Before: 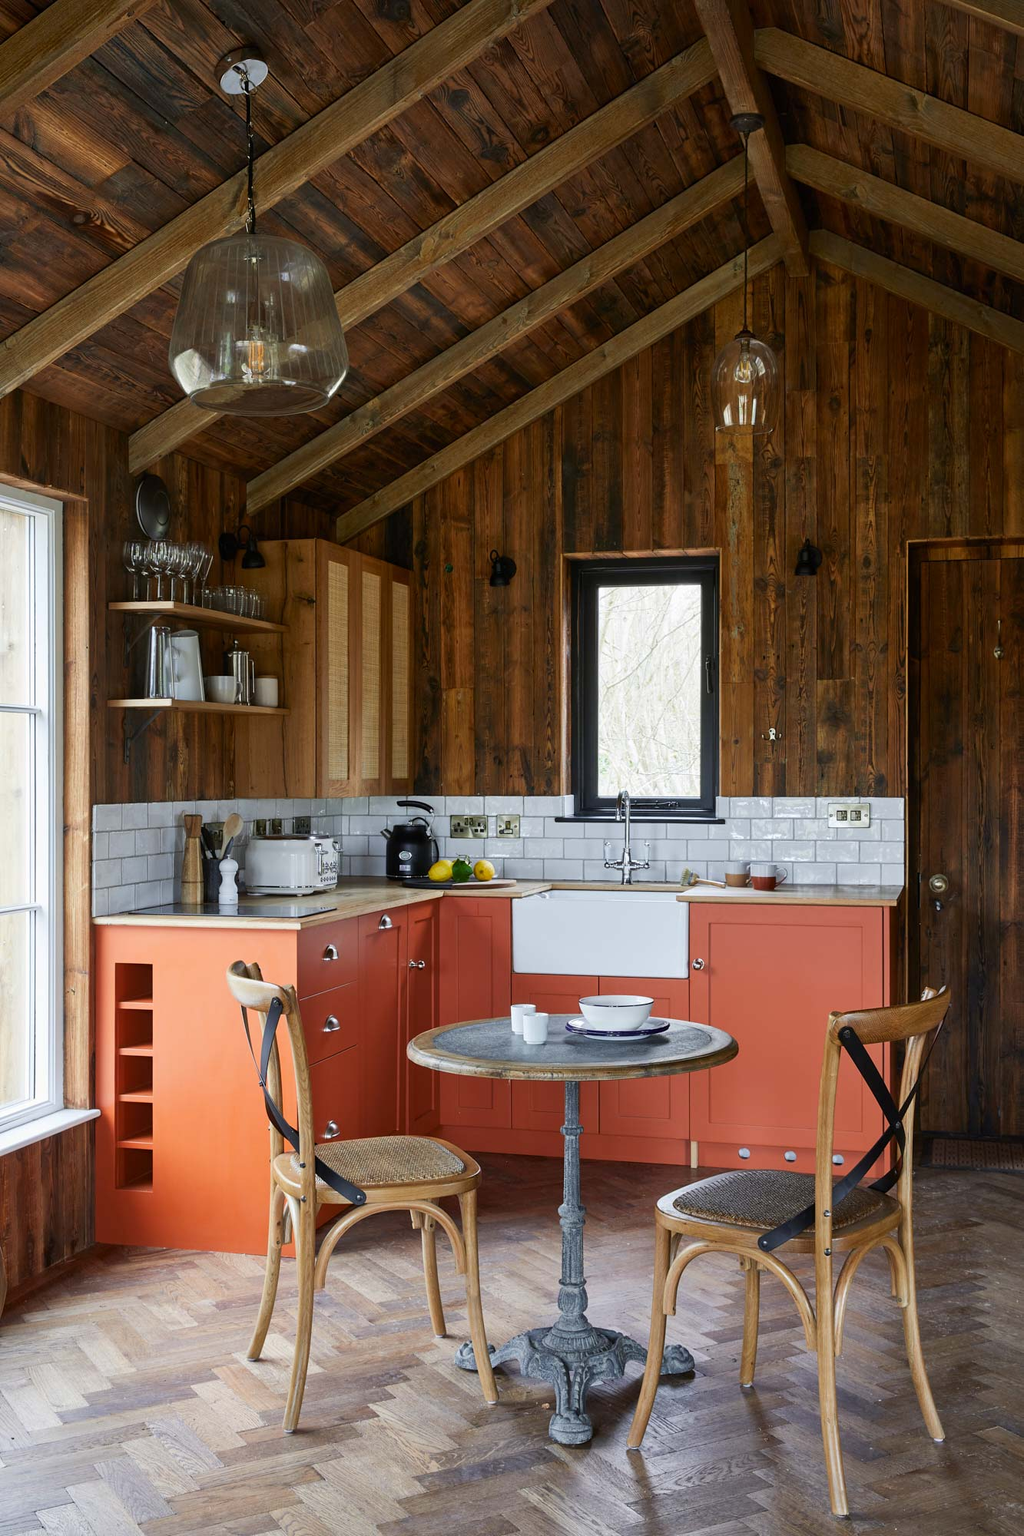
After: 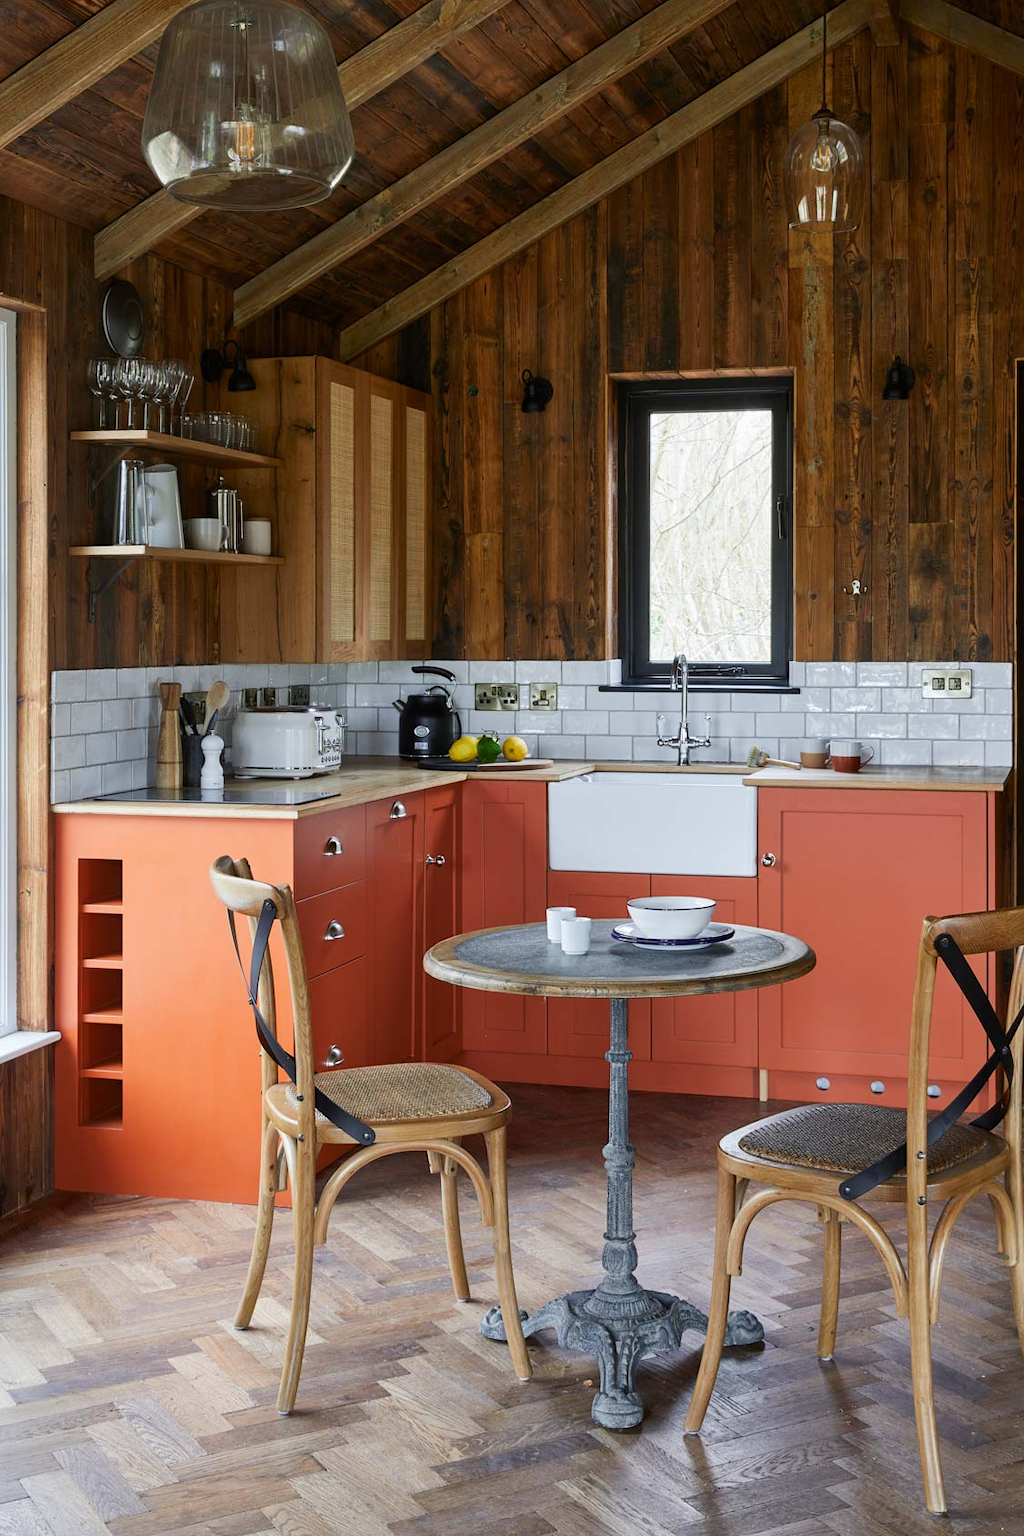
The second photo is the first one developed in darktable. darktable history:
crop and rotate: left 4.842%, top 15.51%, right 10.668%
